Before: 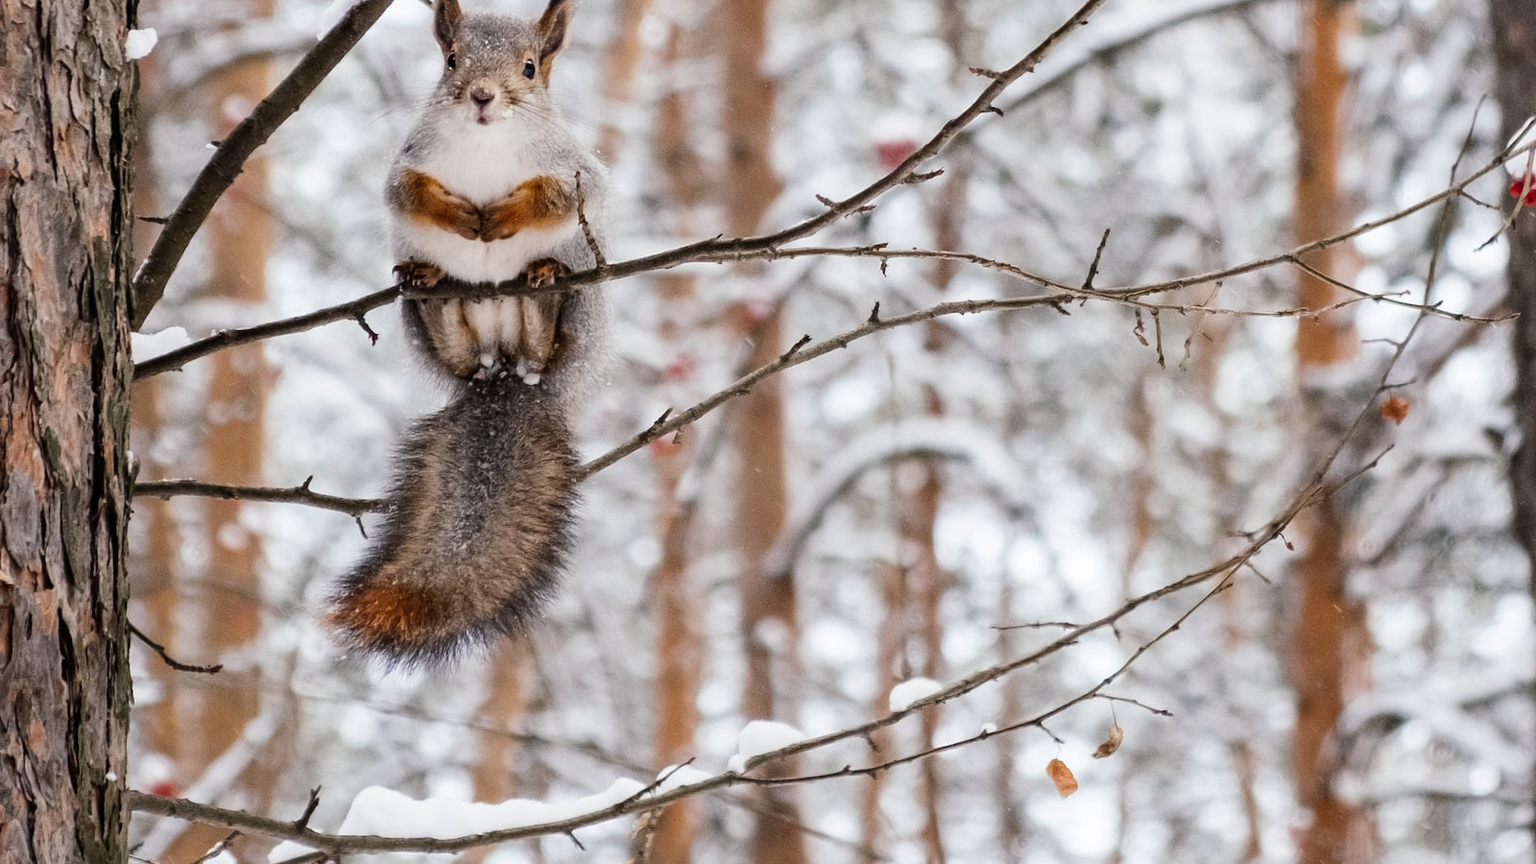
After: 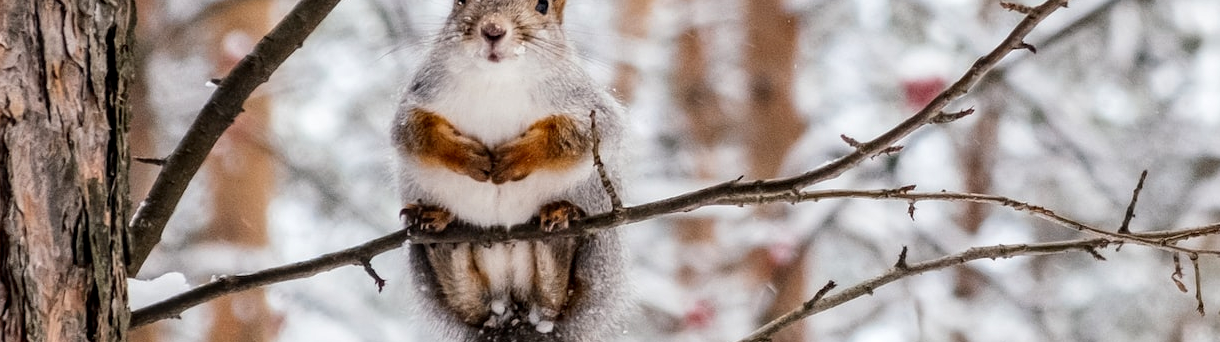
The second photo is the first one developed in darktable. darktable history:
crop: left 0.579%, top 7.627%, right 23.167%, bottom 54.275%
contrast brightness saturation: saturation 0.1
local contrast: on, module defaults
